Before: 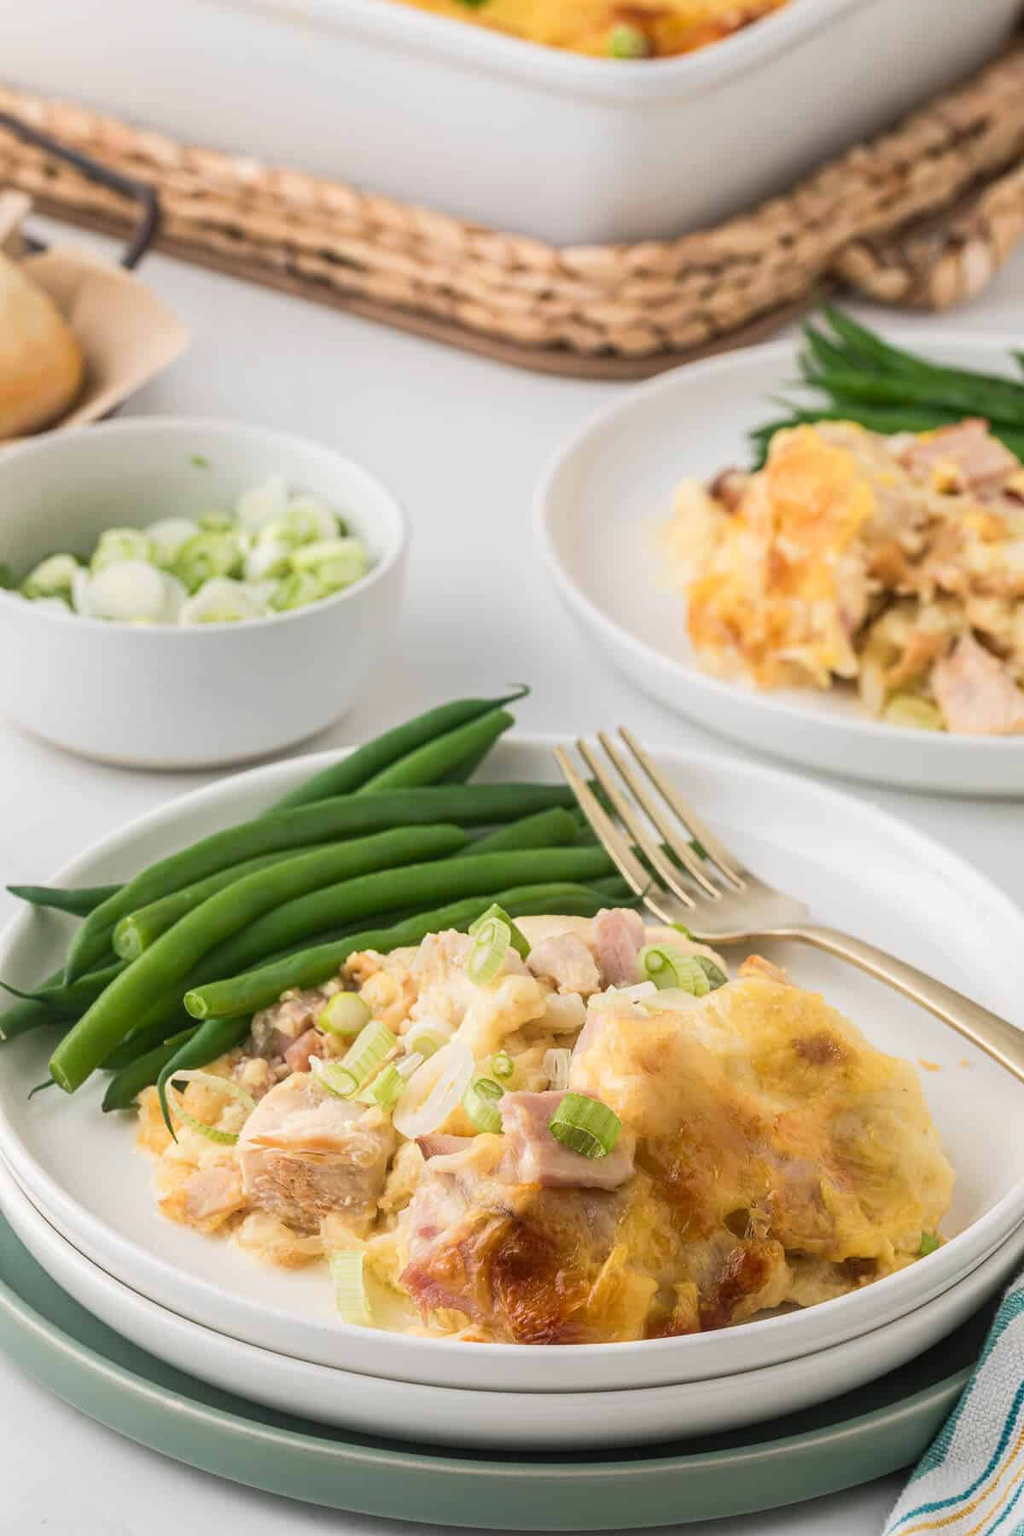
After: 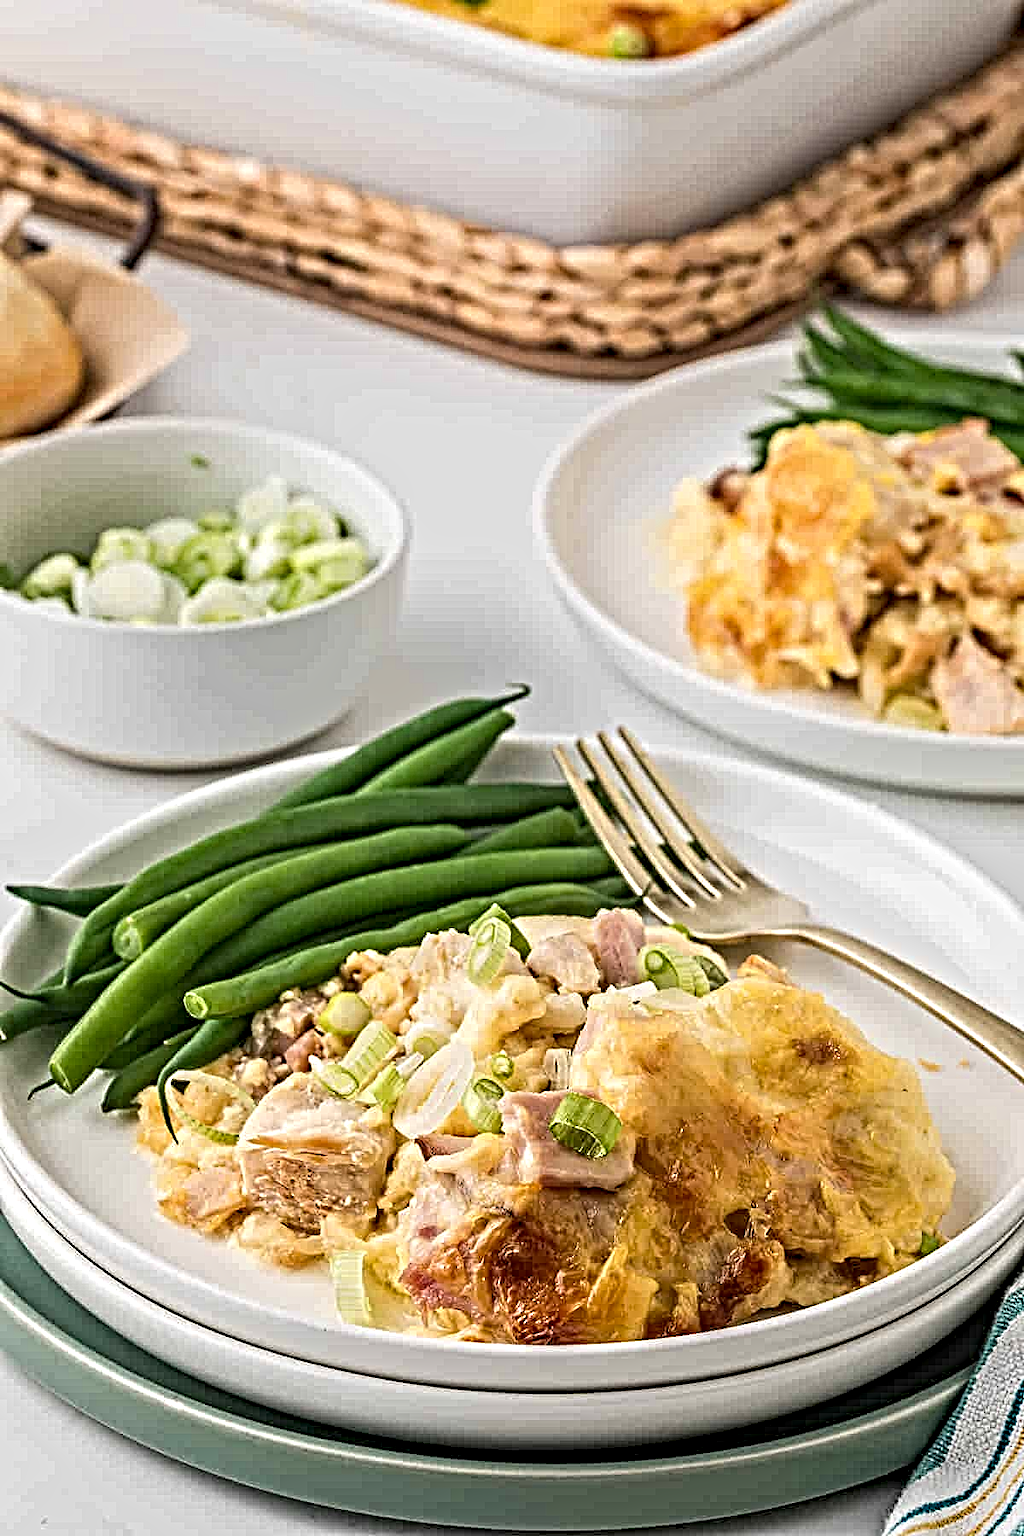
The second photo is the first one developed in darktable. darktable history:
tone equalizer: mask exposure compensation -0.51 EV
haze removal: adaptive false
contrast equalizer: octaves 7, y [[0.406, 0.494, 0.589, 0.753, 0.877, 0.999], [0.5 ×6], [0.5 ×6], [0 ×6], [0 ×6]]
